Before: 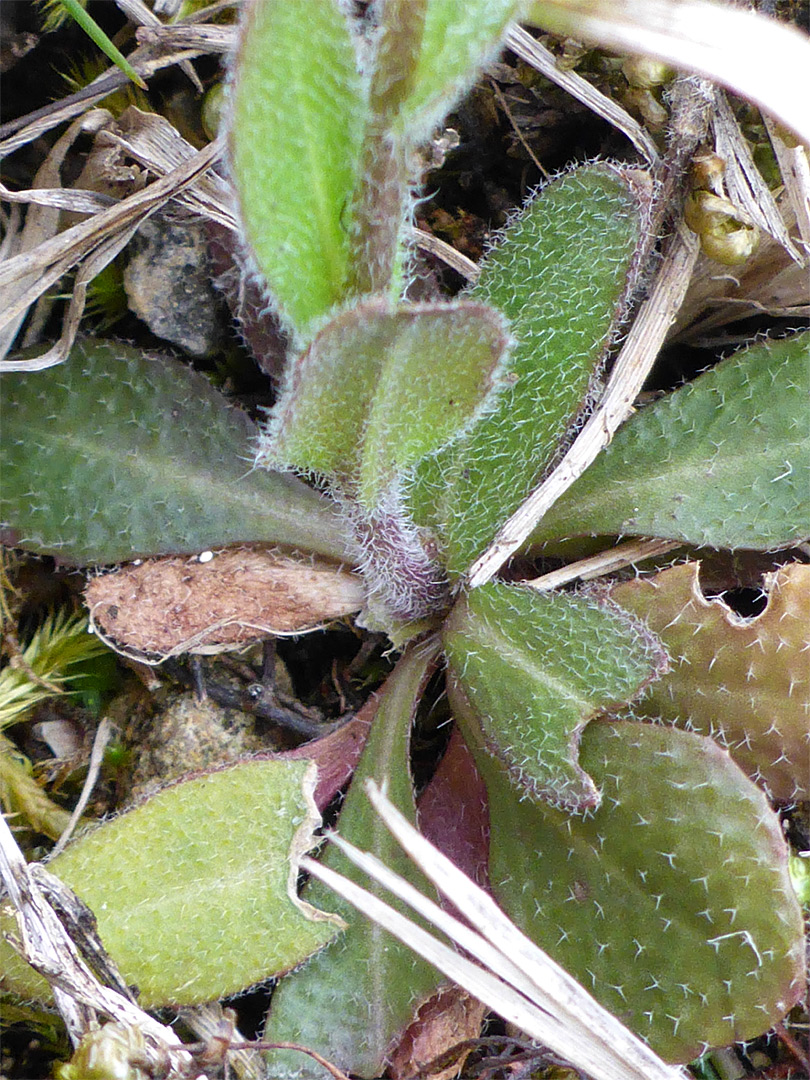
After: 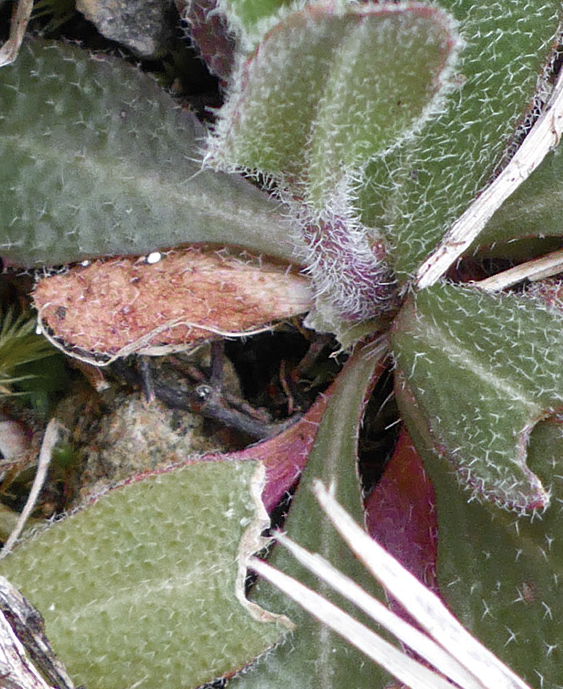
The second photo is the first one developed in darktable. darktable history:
crop: left 6.469%, top 27.766%, right 24%, bottom 8.414%
color zones: curves: ch0 [(0, 0.48) (0.209, 0.398) (0.305, 0.332) (0.429, 0.493) (0.571, 0.5) (0.714, 0.5) (0.857, 0.5) (1, 0.48)]; ch1 [(0, 0.736) (0.143, 0.625) (0.225, 0.371) (0.429, 0.256) (0.571, 0.241) (0.714, 0.213) (0.857, 0.48) (1, 0.736)]; ch2 [(0, 0.448) (0.143, 0.498) (0.286, 0.5) (0.429, 0.5) (0.571, 0.5) (0.714, 0.5) (0.857, 0.5) (1, 0.448)]
